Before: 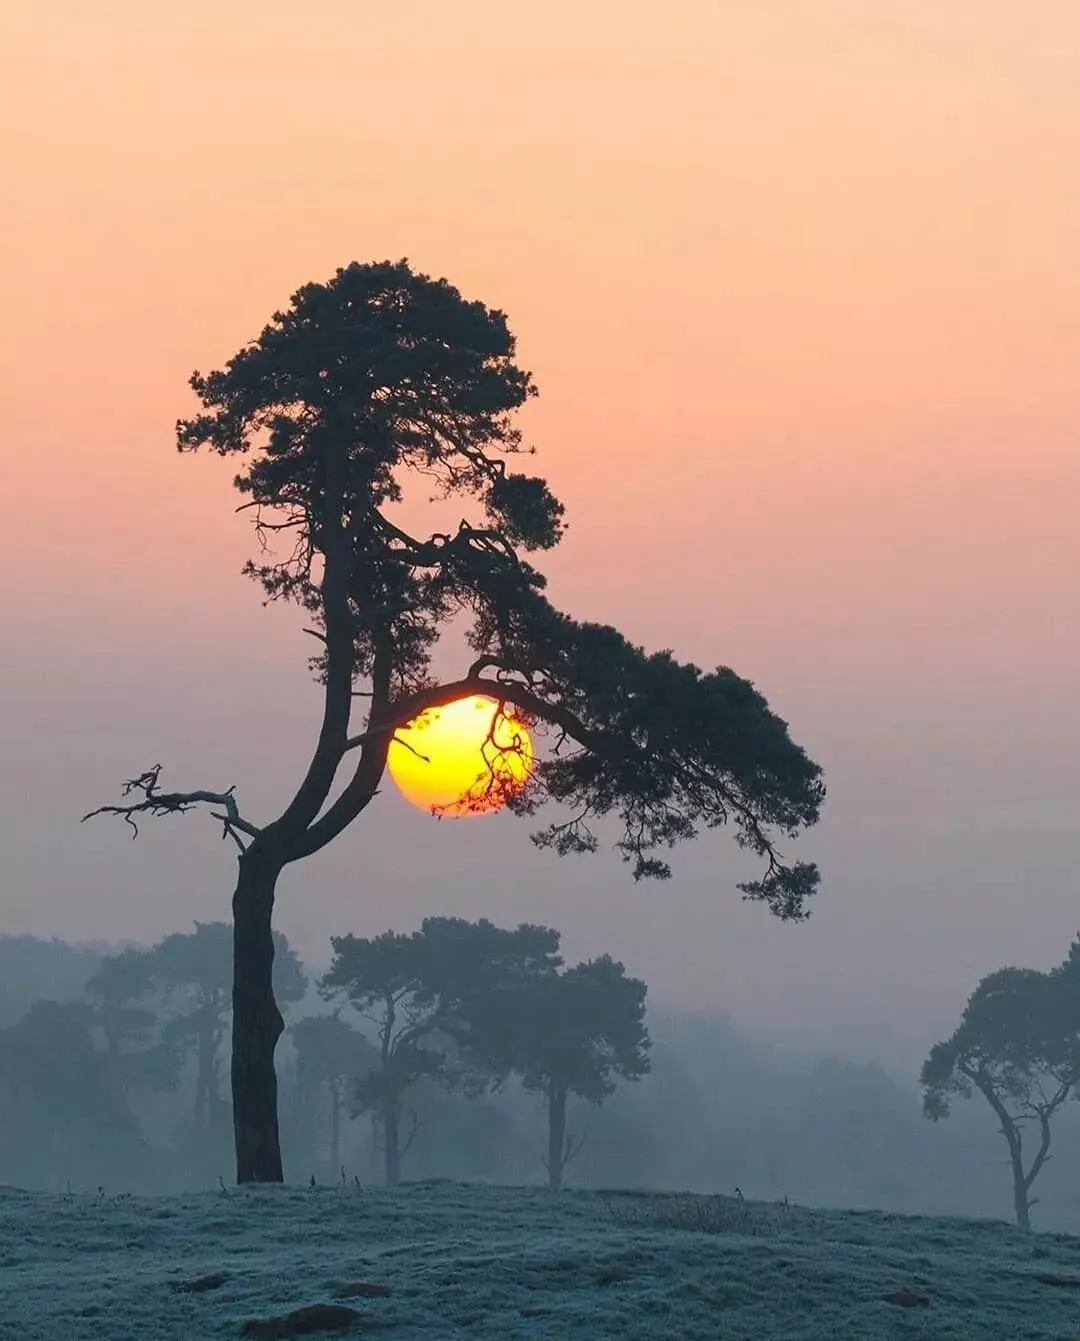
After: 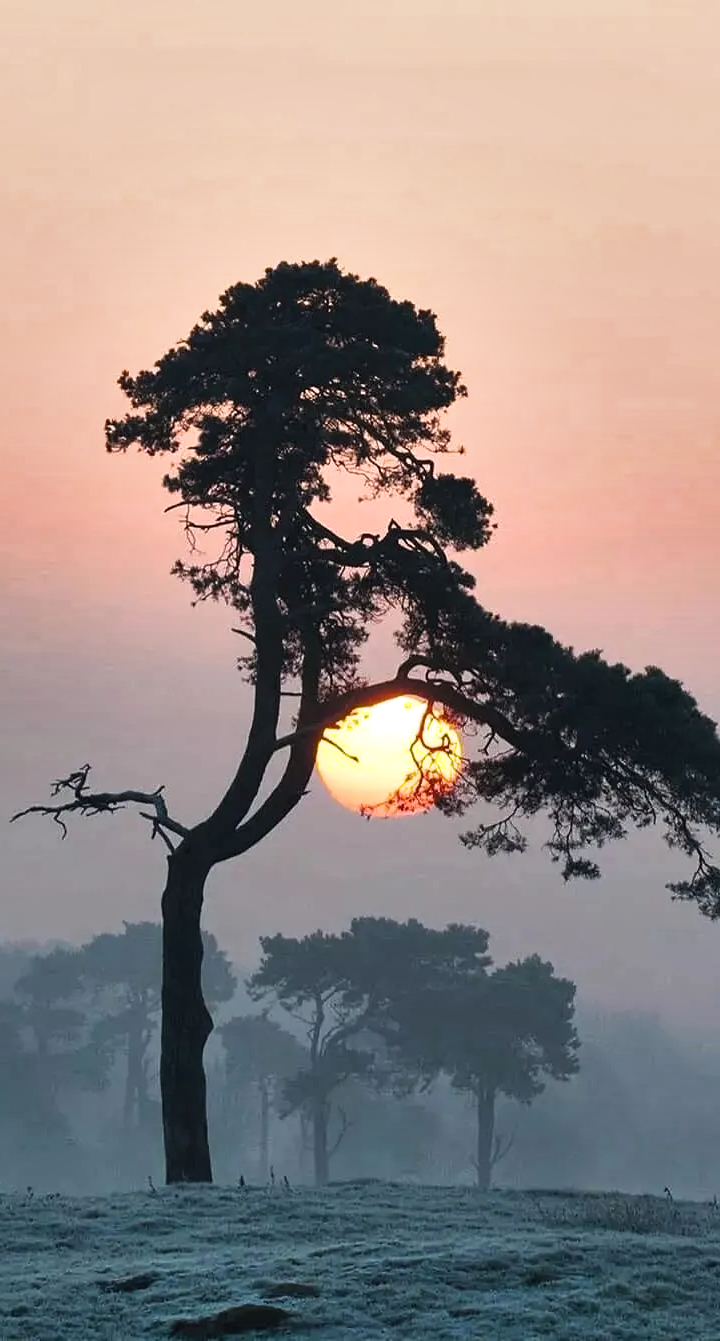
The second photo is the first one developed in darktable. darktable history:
shadows and highlights: shadows 60, highlights -60.23, soften with gaussian
filmic rgb: black relative exposure -9.08 EV, white relative exposure 2.3 EV, hardness 7.49
crop and rotate: left 6.617%, right 26.717%
